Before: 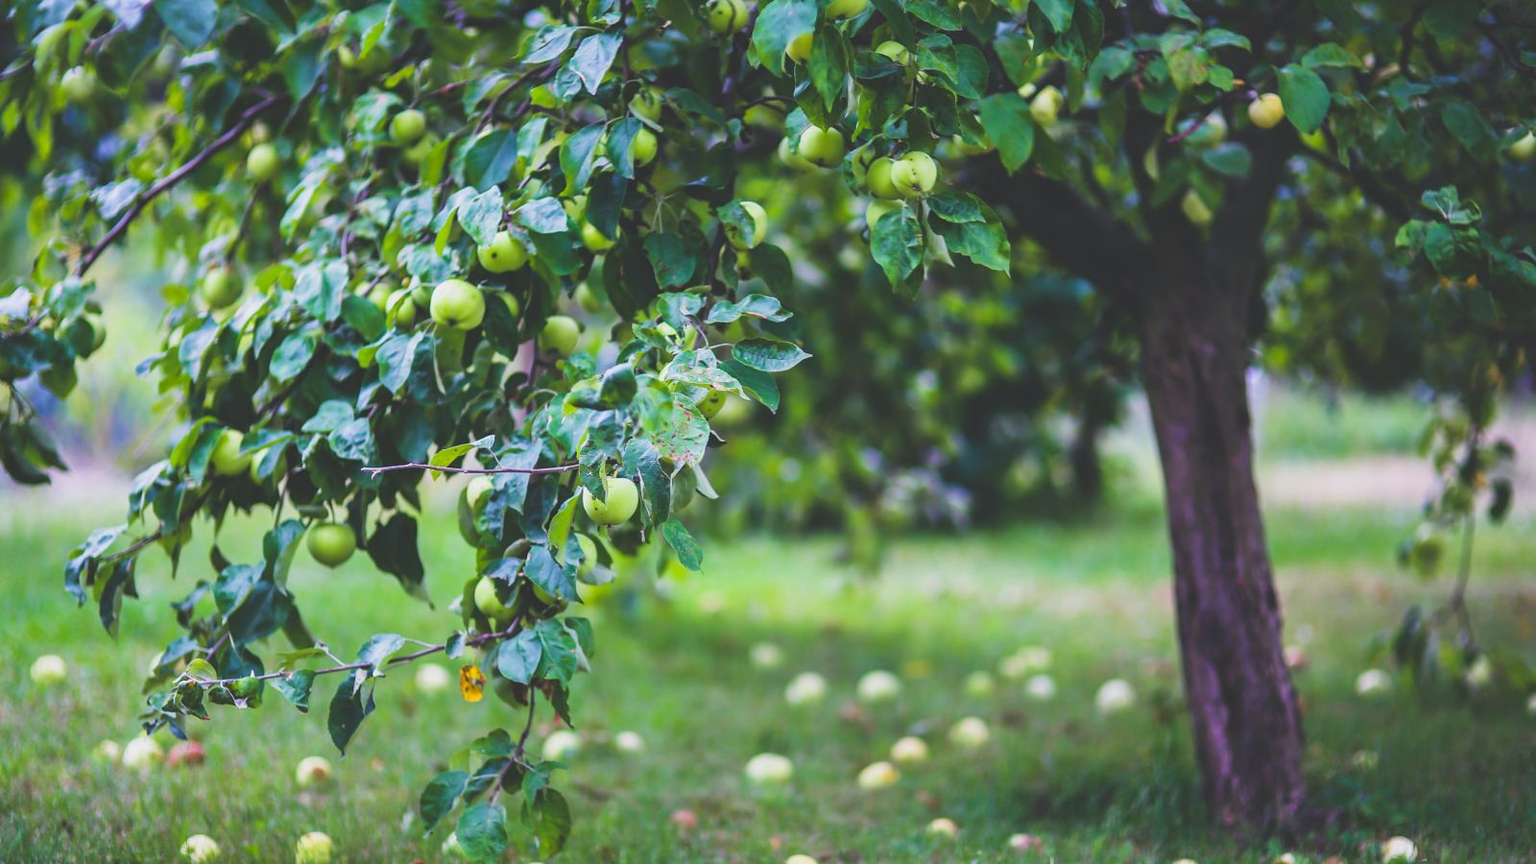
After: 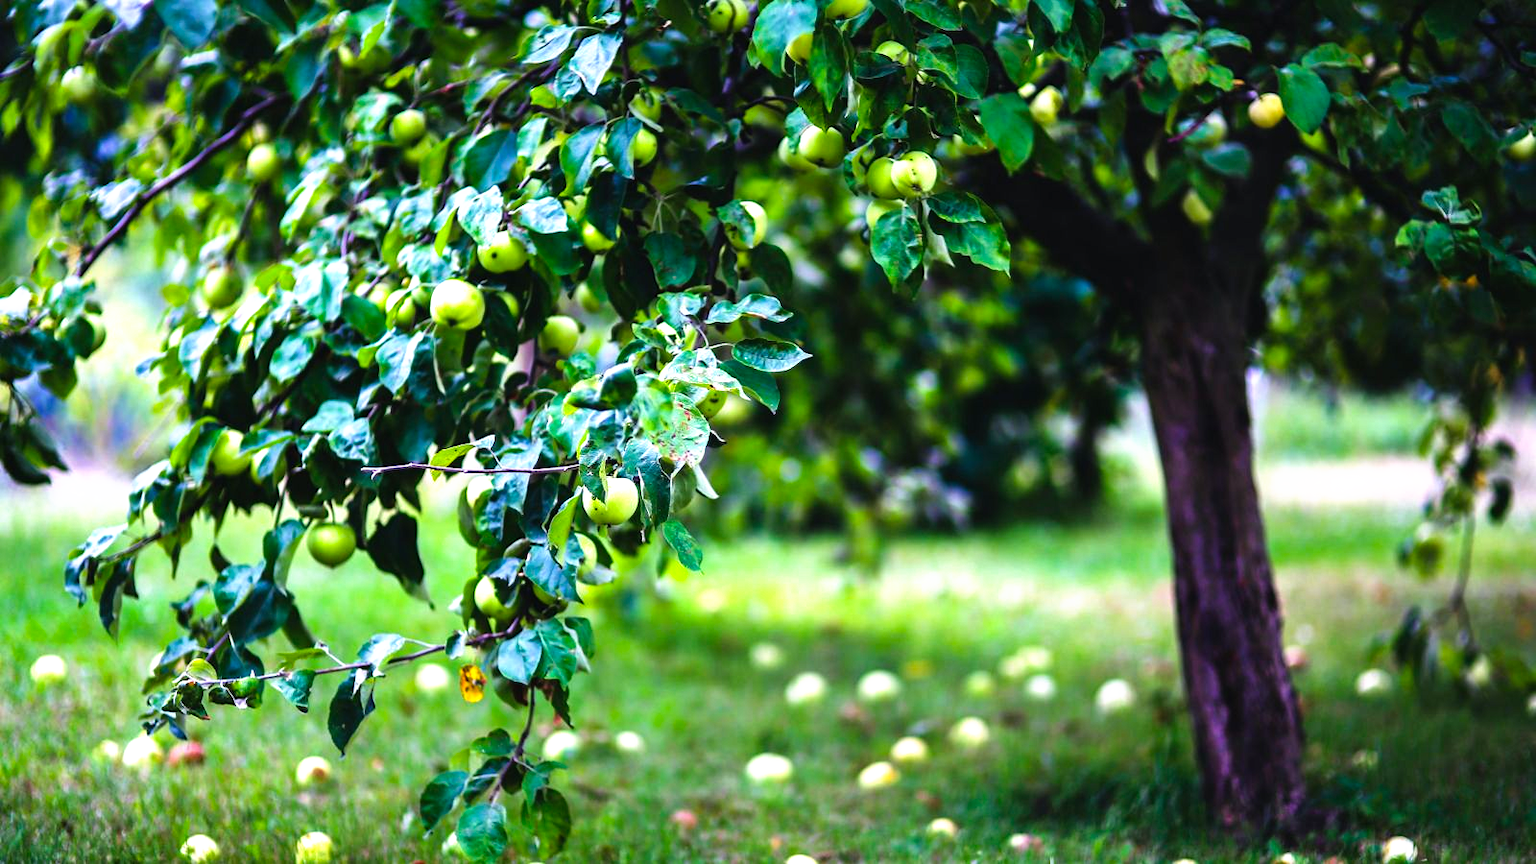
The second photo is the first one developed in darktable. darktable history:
tone equalizer: -7 EV 0.13 EV, smoothing diameter 25%, edges refinement/feathering 10, preserve details guided filter
filmic rgb: black relative exposure -8.2 EV, white relative exposure 2.2 EV, threshold 3 EV, hardness 7.11, latitude 85.74%, contrast 1.696, highlights saturation mix -4%, shadows ↔ highlights balance -2.69%, preserve chrominance no, color science v5 (2021), contrast in shadows safe, contrast in highlights safe, enable highlight reconstruction true
